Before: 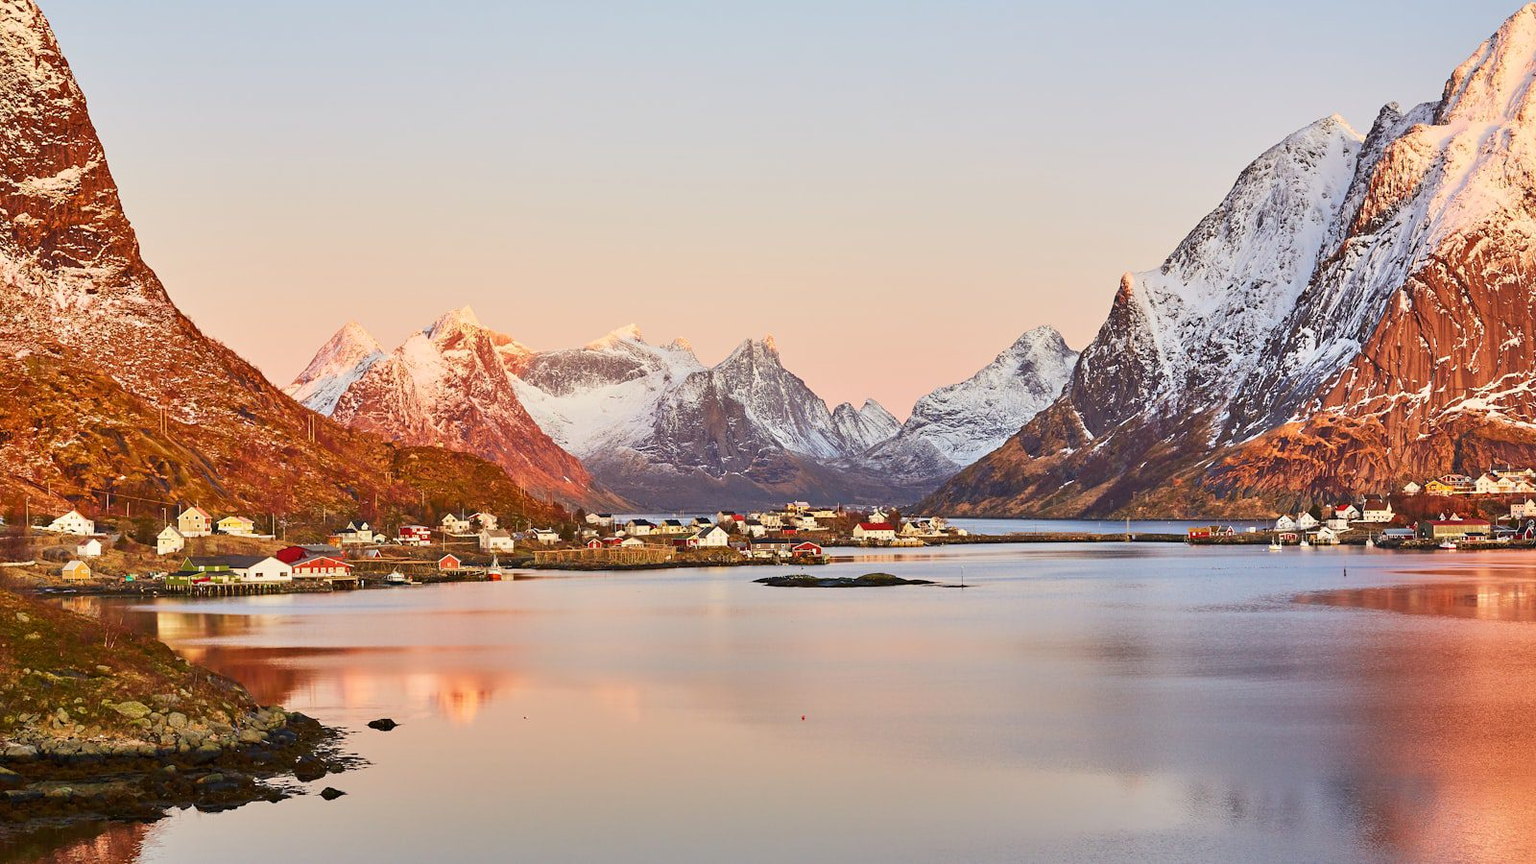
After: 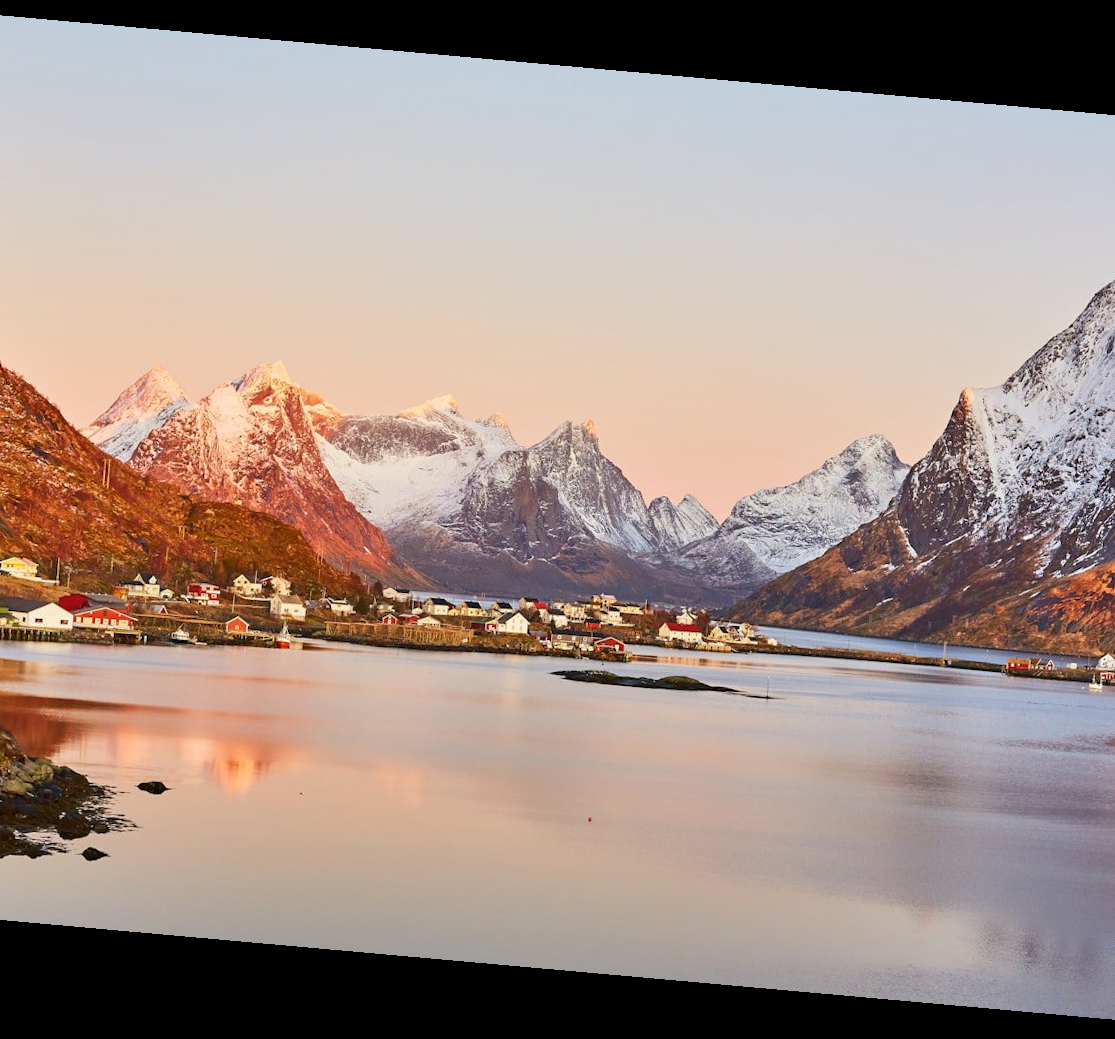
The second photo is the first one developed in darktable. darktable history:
tone equalizer: on, module defaults
rotate and perspective: rotation 5.12°, automatic cropping off
crop: left 15.419%, right 17.914%
